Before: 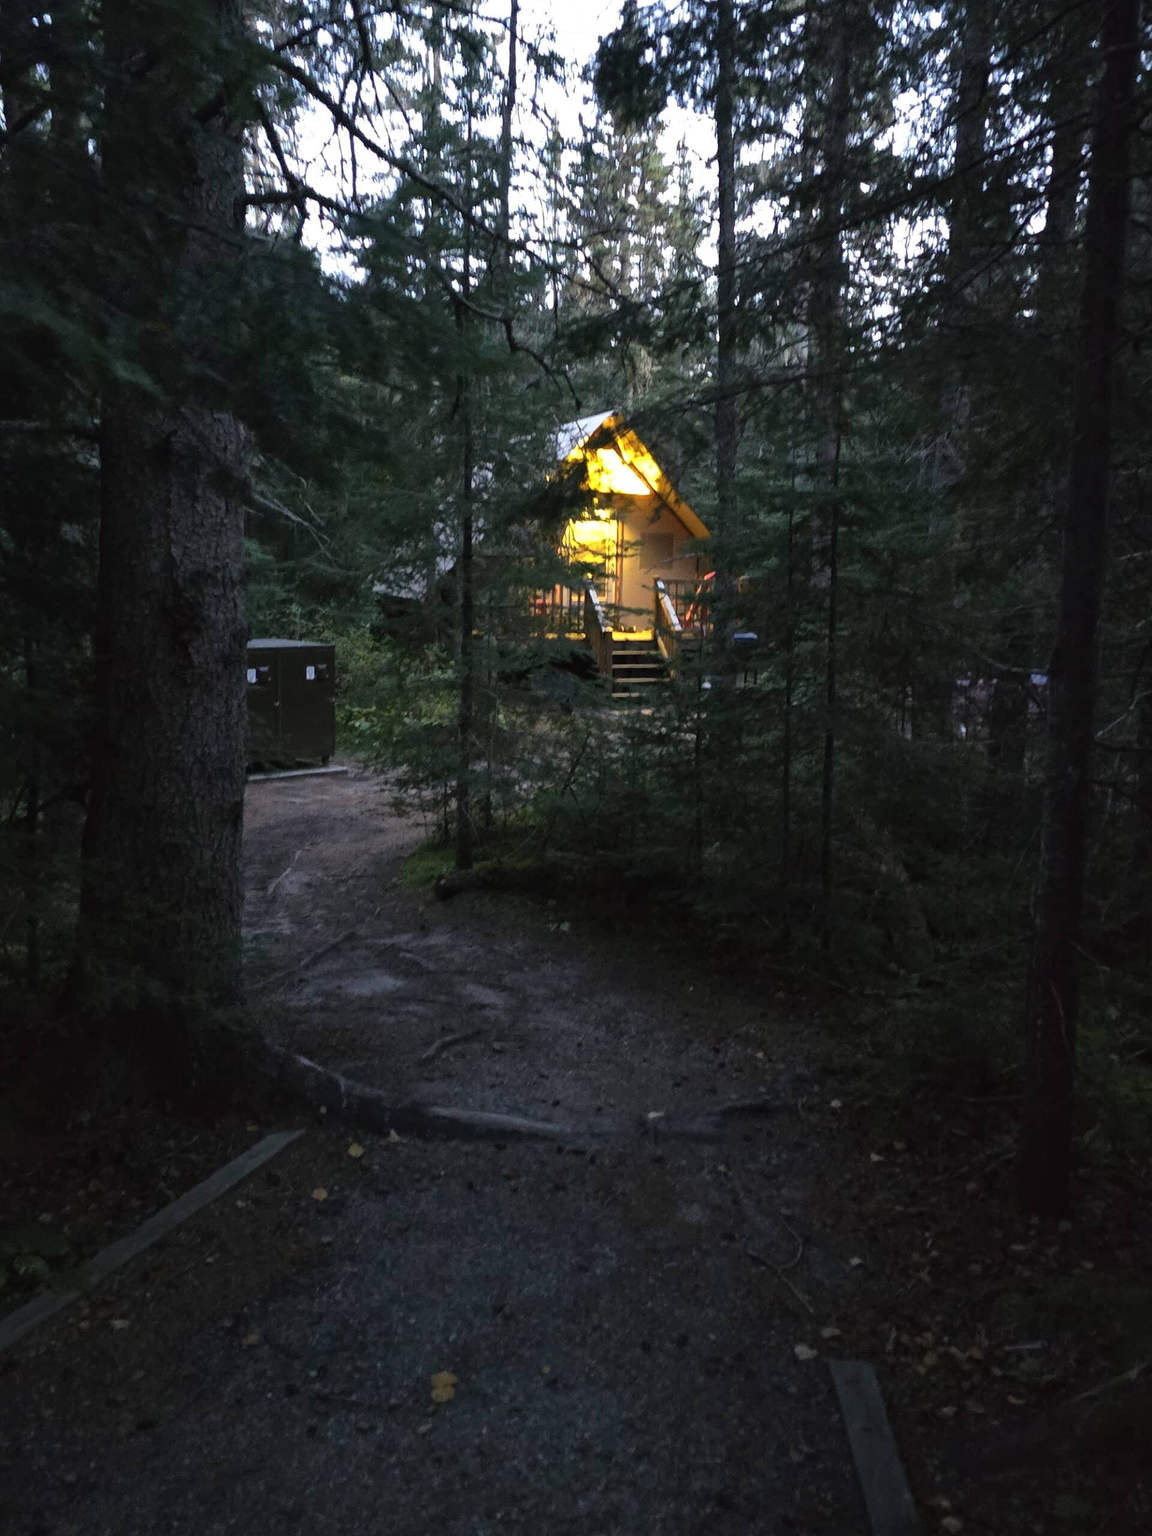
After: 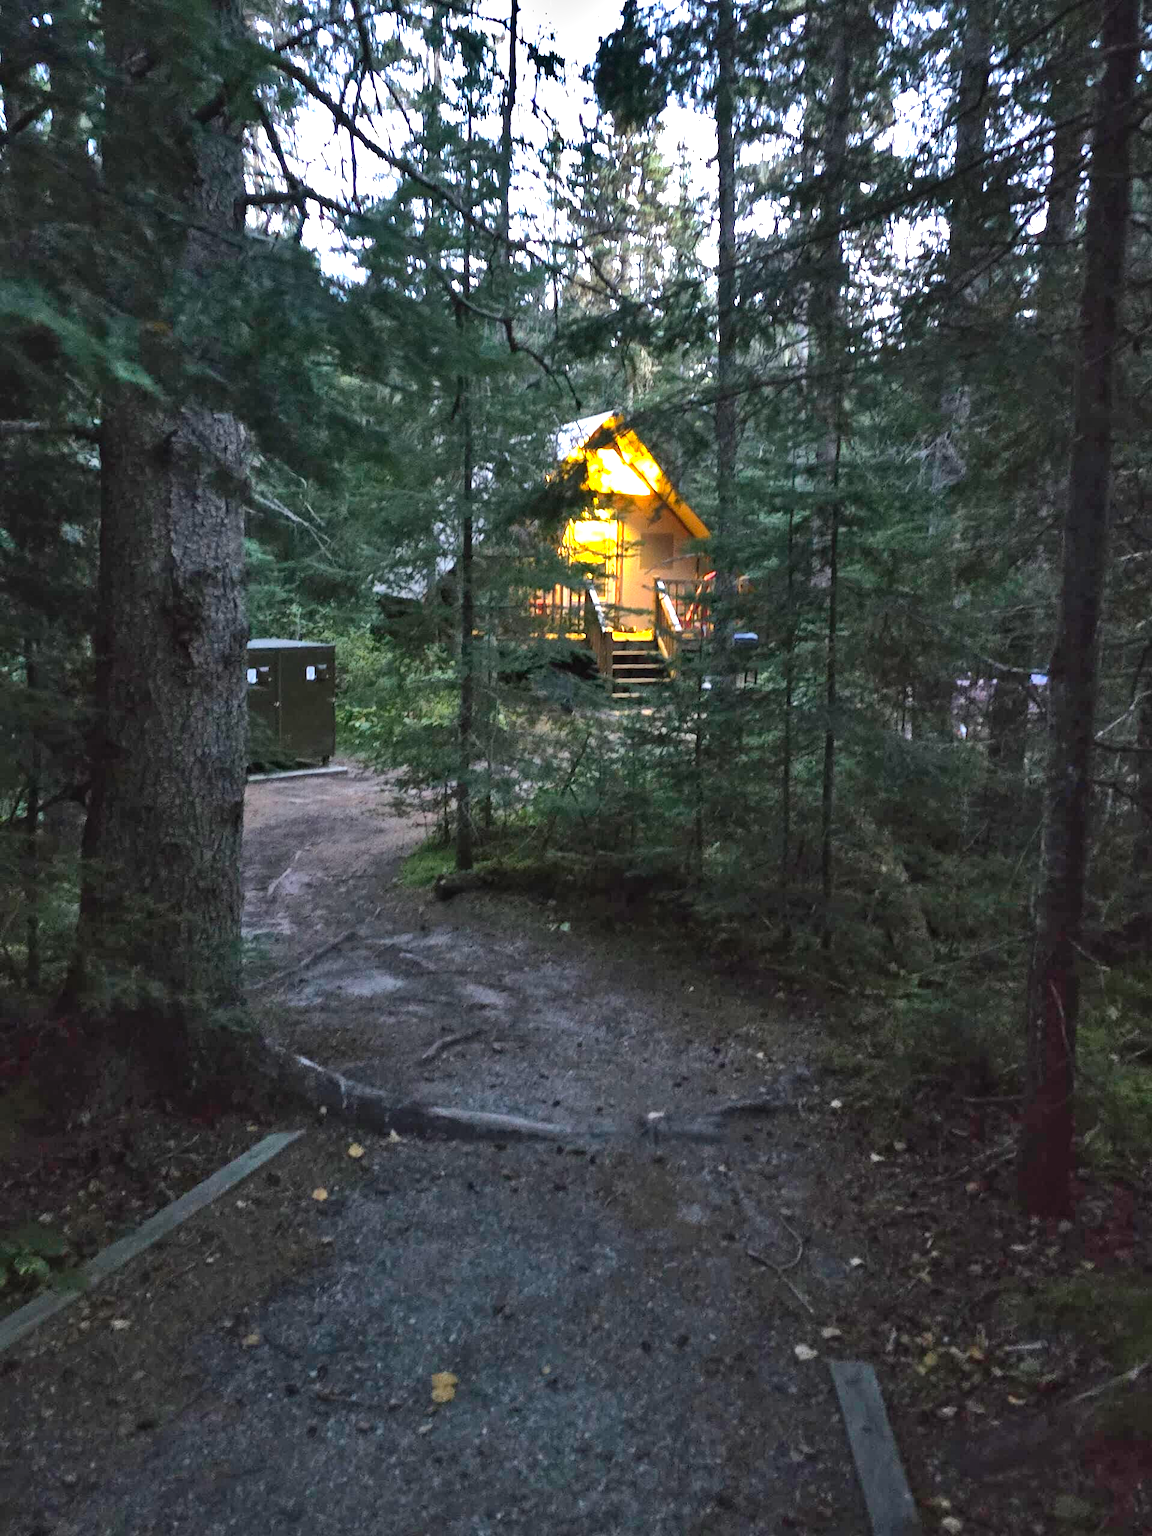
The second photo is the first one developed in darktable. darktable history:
exposure: black level correction 0.001, exposure 1.13 EV, compensate highlight preservation false
shadows and highlights: low approximation 0.01, soften with gaussian
